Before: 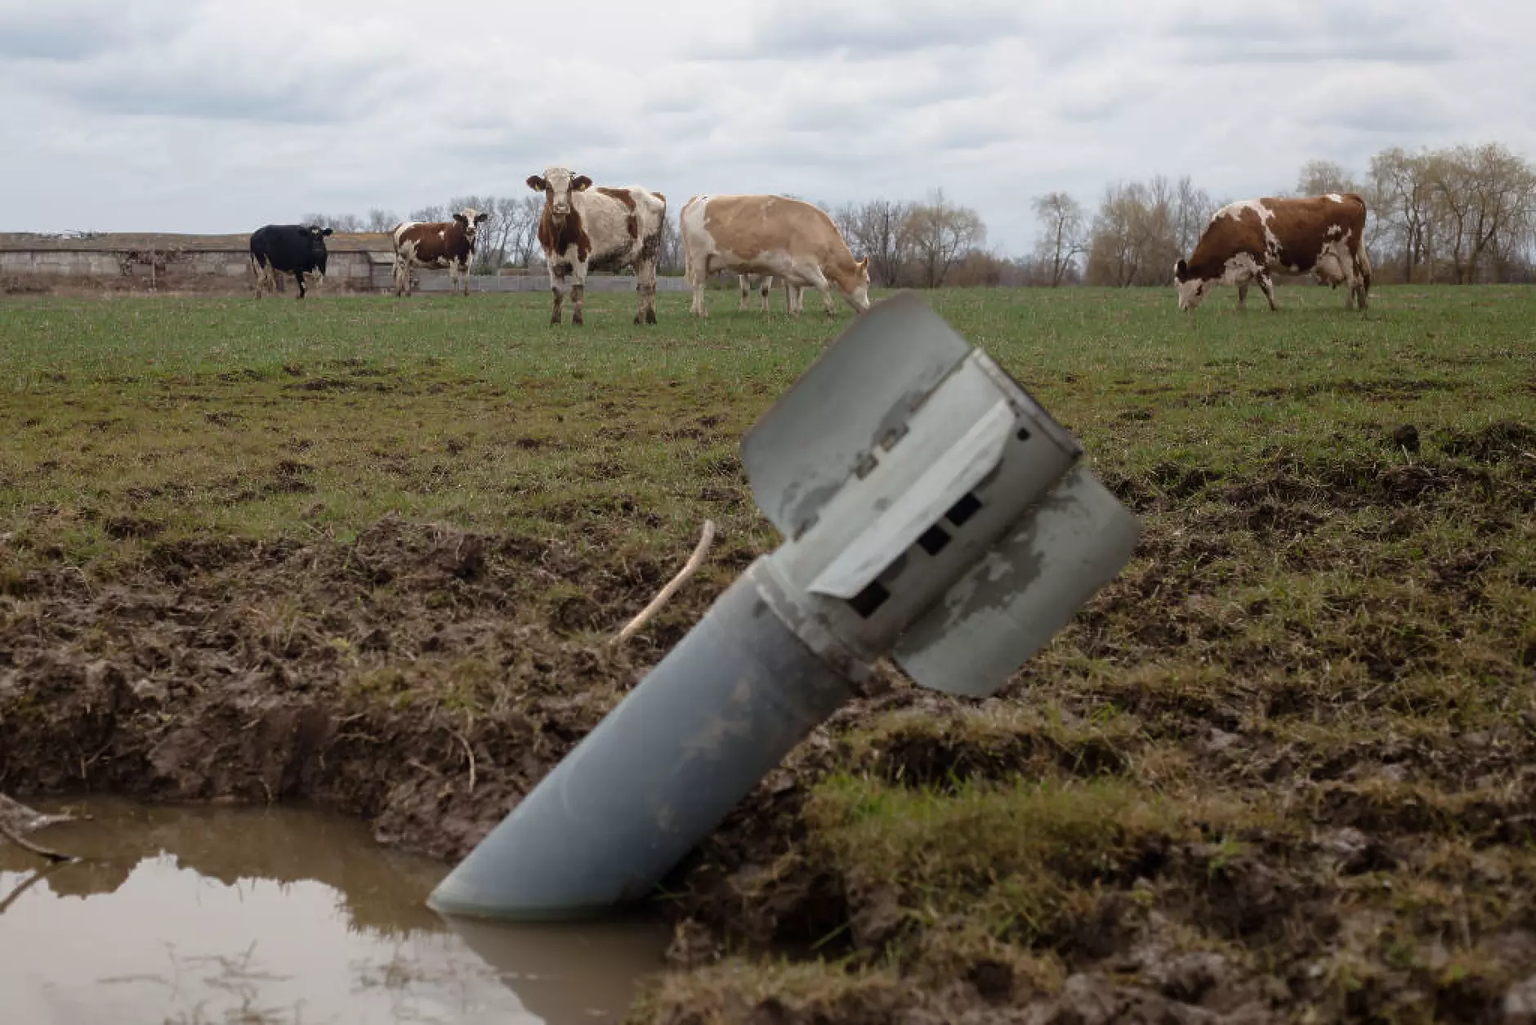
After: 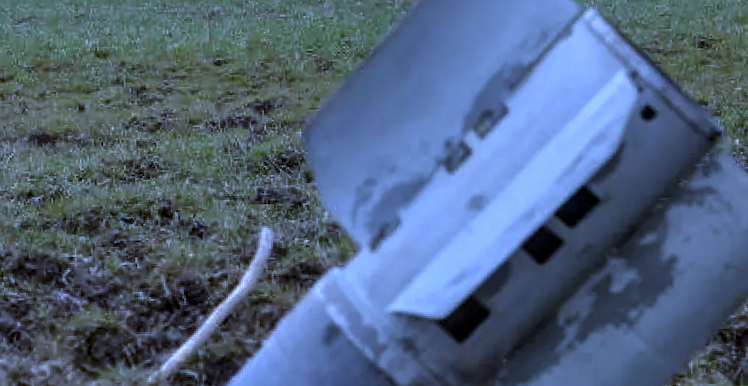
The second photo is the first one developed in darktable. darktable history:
crop: left 31.751%, top 32.172%, right 27.8%, bottom 35.83%
white balance: red 0.766, blue 1.537
local contrast: on, module defaults
rotate and perspective: rotation -1.42°, crop left 0.016, crop right 0.984, crop top 0.035, crop bottom 0.965
exposure: exposure 0.128 EV, compensate highlight preservation false
